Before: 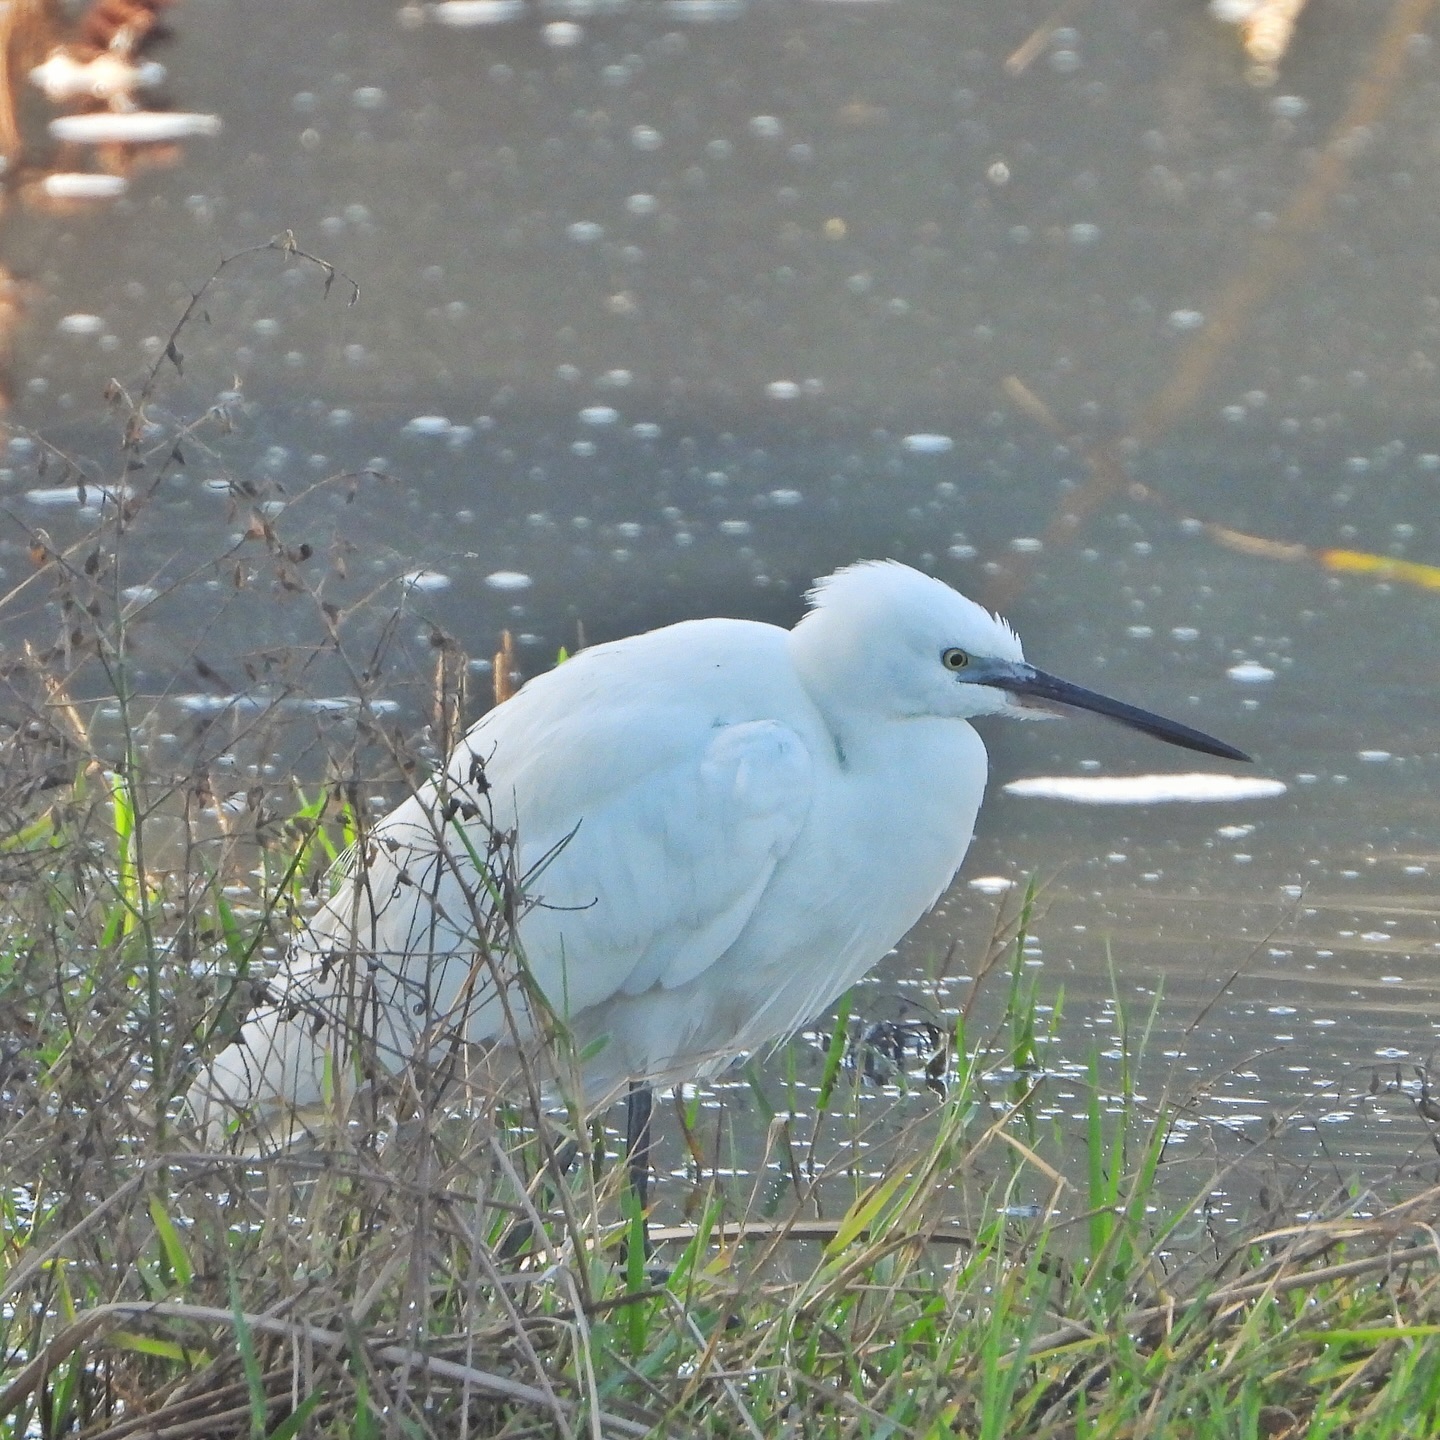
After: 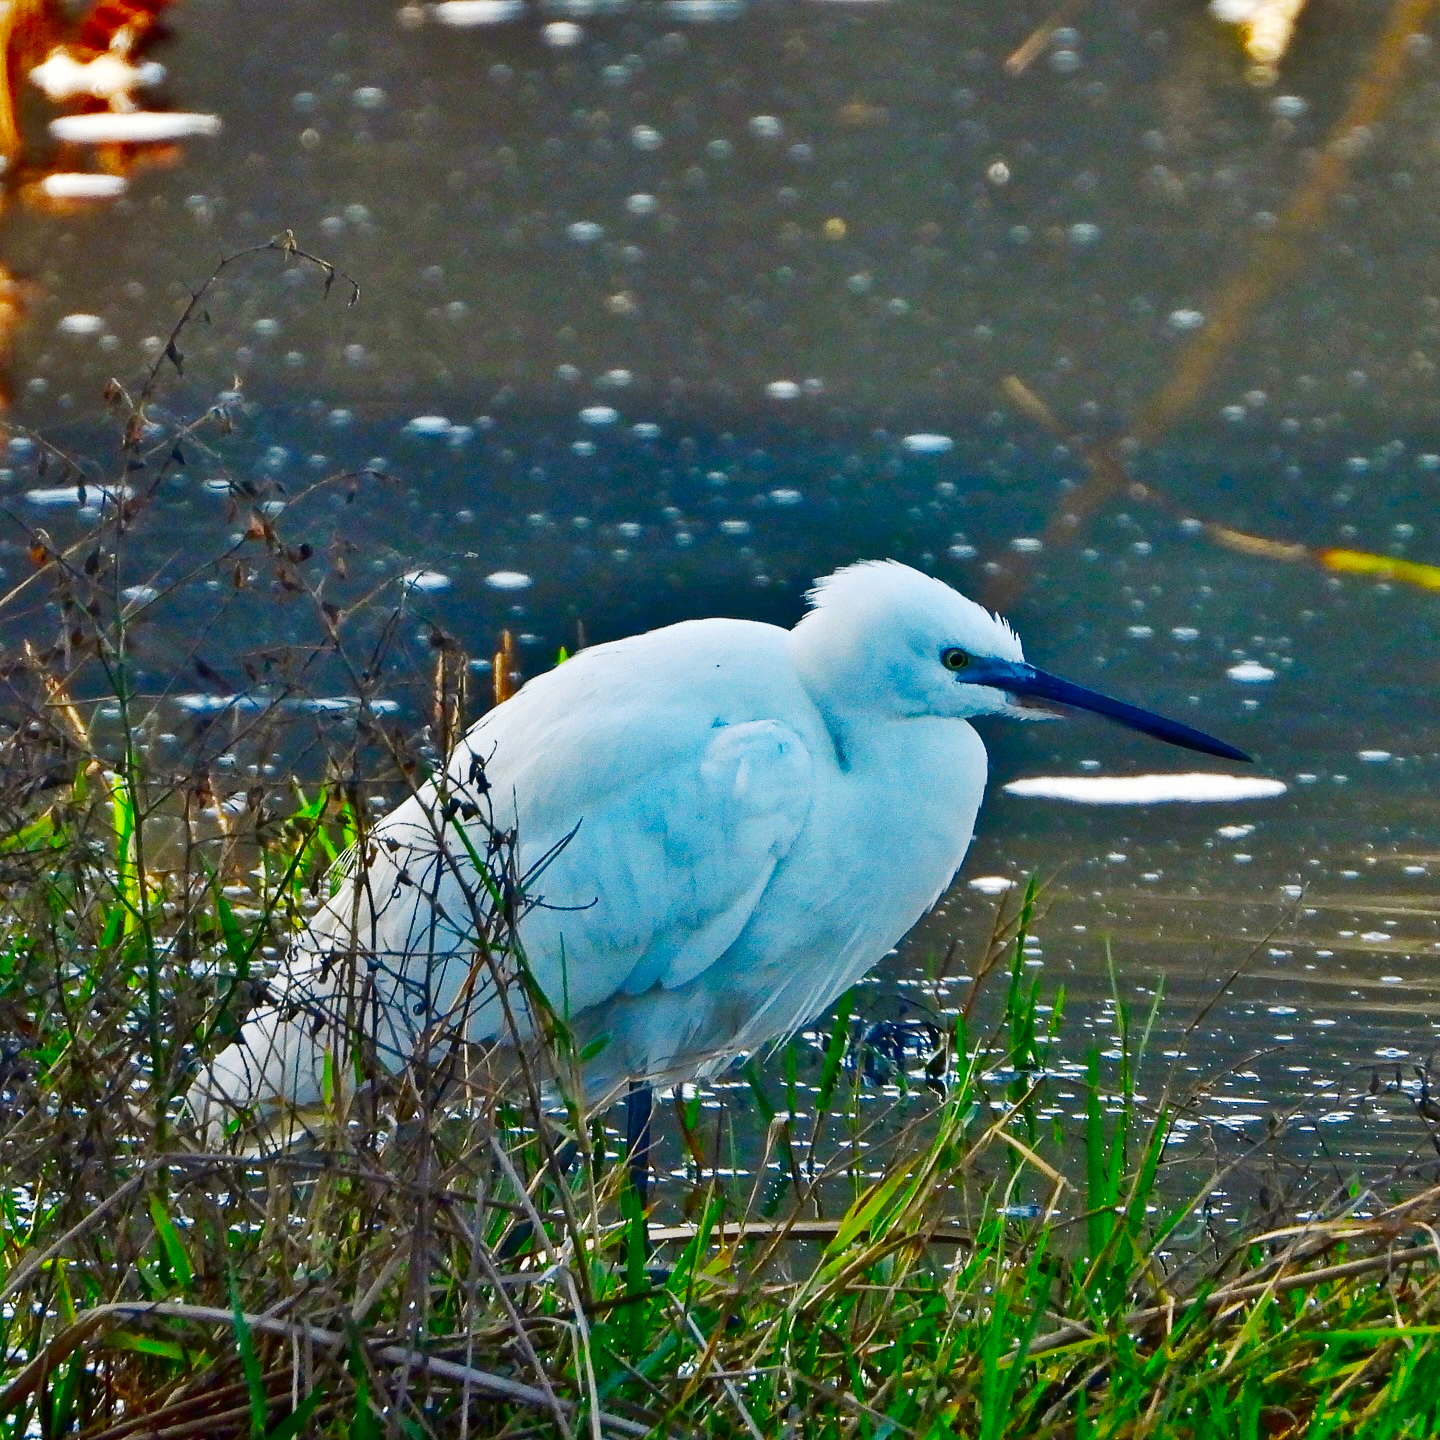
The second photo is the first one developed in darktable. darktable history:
contrast brightness saturation: brightness -1, saturation 1
base curve: curves: ch0 [(0, 0) (0.028, 0.03) (0.121, 0.232) (0.46, 0.748) (0.859, 0.968) (1, 1)], preserve colors none
color balance: output saturation 120%
